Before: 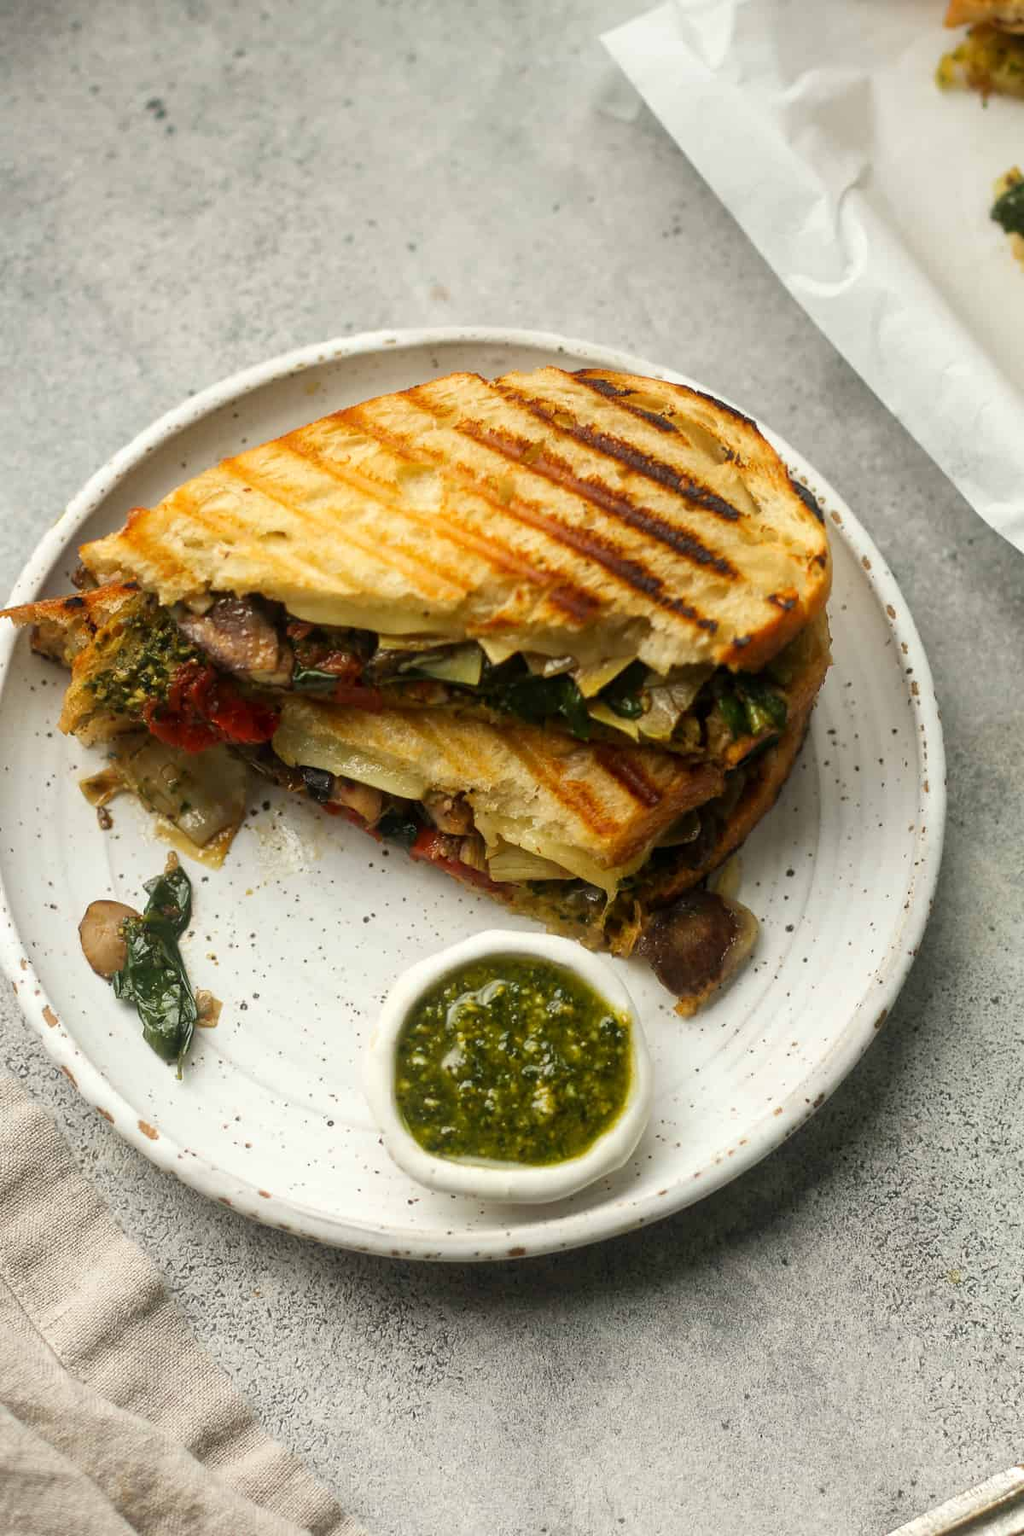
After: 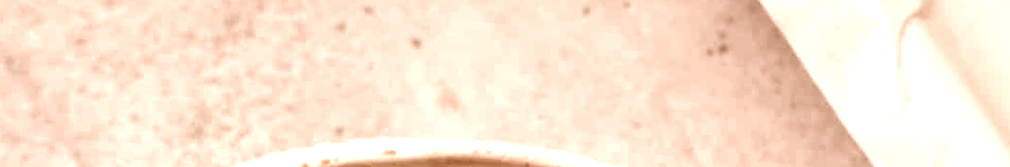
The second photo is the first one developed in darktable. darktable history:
crop and rotate: left 9.644%, top 9.491%, right 6.021%, bottom 80.509%
rotate and perspective: rotation 0.679°, lens shift (horizontal) 0.136, crop left 0.009, crop right 0.991, crop top 0.078, crop bottom 0.95
tone equalizer: -8 EV -0.417 EV, -7 EV -0.389 EV, -6 EV -0.333 EV, -5 EV -0.222 EV, -3 EV 0.222 EV, -2 EV 0.333 EV, -1 EV 0.389 EV, +0 EV 0.417 EV, edges refinement/feathering 500, mask exposure compensation -1.57 EV, preserve details no
color balance rgb: highlights gain › chroma 2.94%, highlights gain › hue 60.57°, global offset › chroma 0.25%, global offset › hue 256.52°, perceptual saturation grading › global saturation 20%, perceptual saturation grading › highlights -50%, perceptual saturation grading › shadows 30%, contrast 15%
color correction: highlights a* 9.03, highlights b* 8.71, shadows a* 40, shadows b* 40, saturation 0.8
